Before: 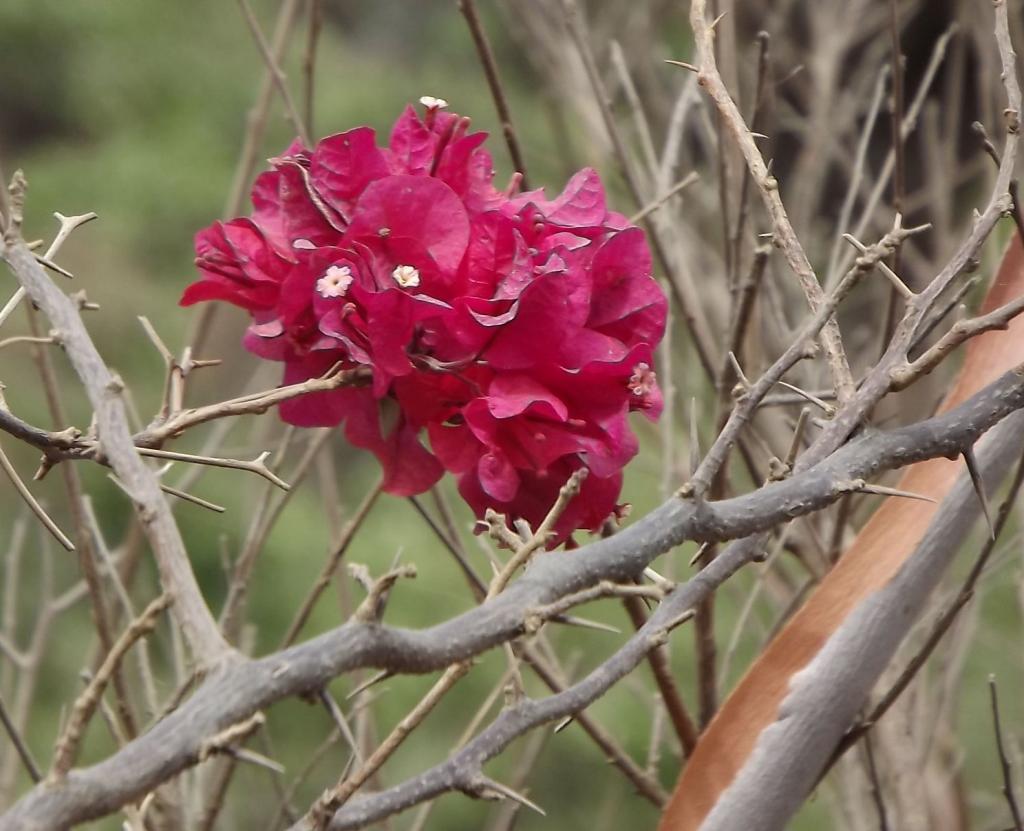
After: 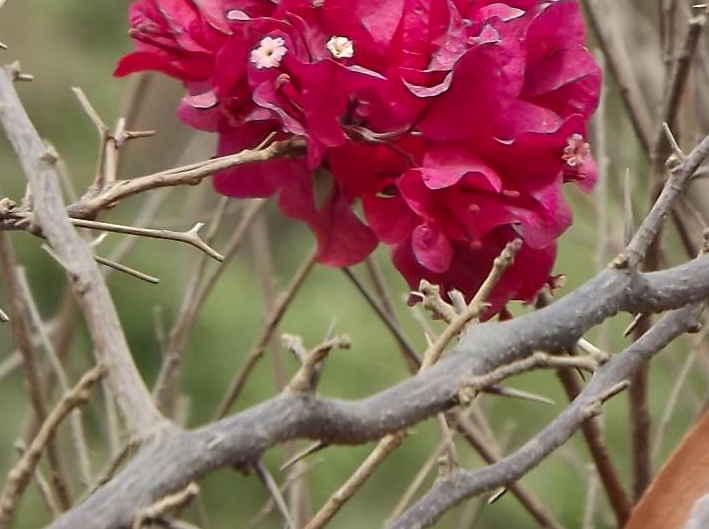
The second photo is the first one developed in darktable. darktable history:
sharpen: amount 0.2
contrast brightness saturation: contrast 0.04, saturation 0.07
crop: left 6.488%, top 27.668%, right 24.183%, bottom 8.656%
